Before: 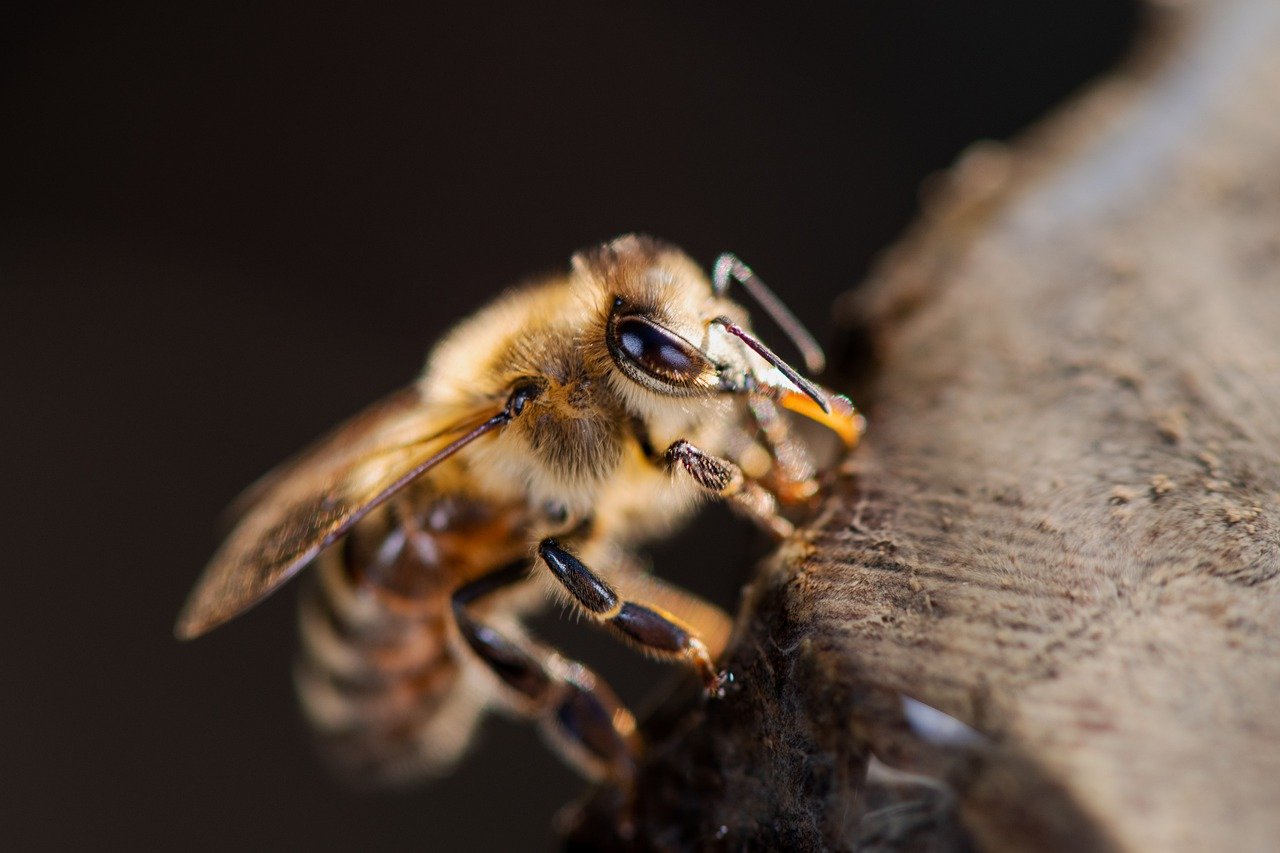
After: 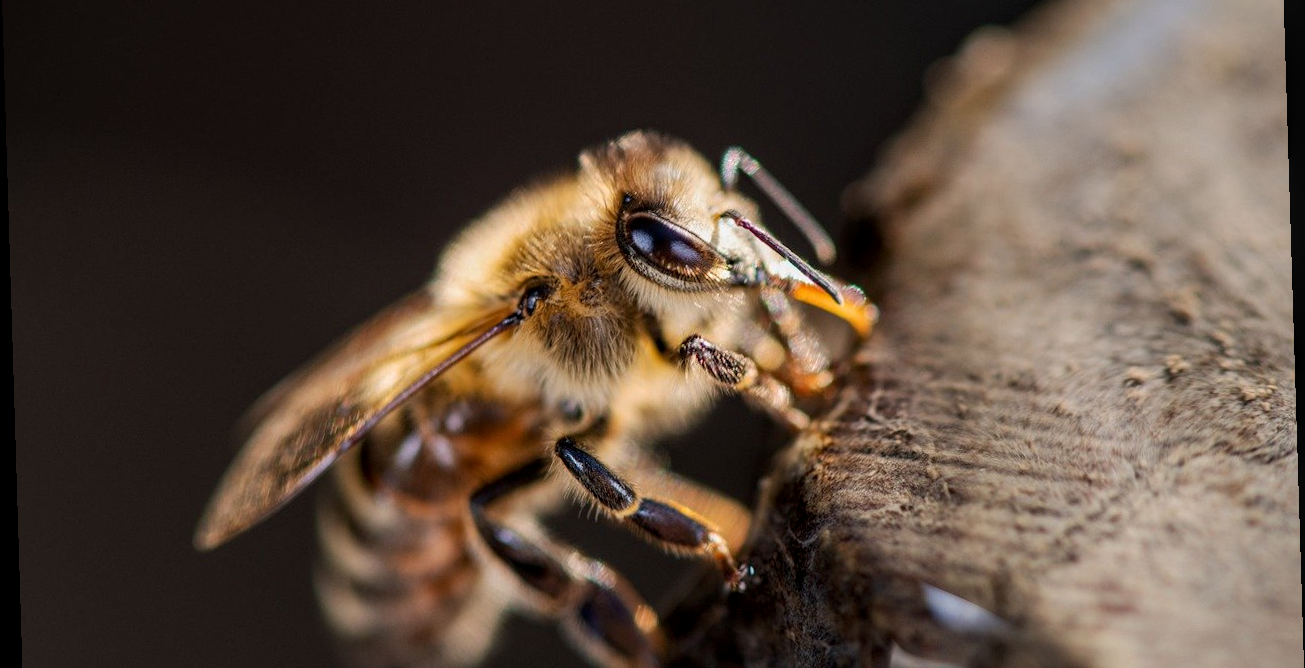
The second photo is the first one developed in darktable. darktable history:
rotate and perspective: rotation -1.75°, automatic cropping off
crop: top 13.819%, bottom 11.169%
local contrast: on, module defaults
white balance: emerald 1
